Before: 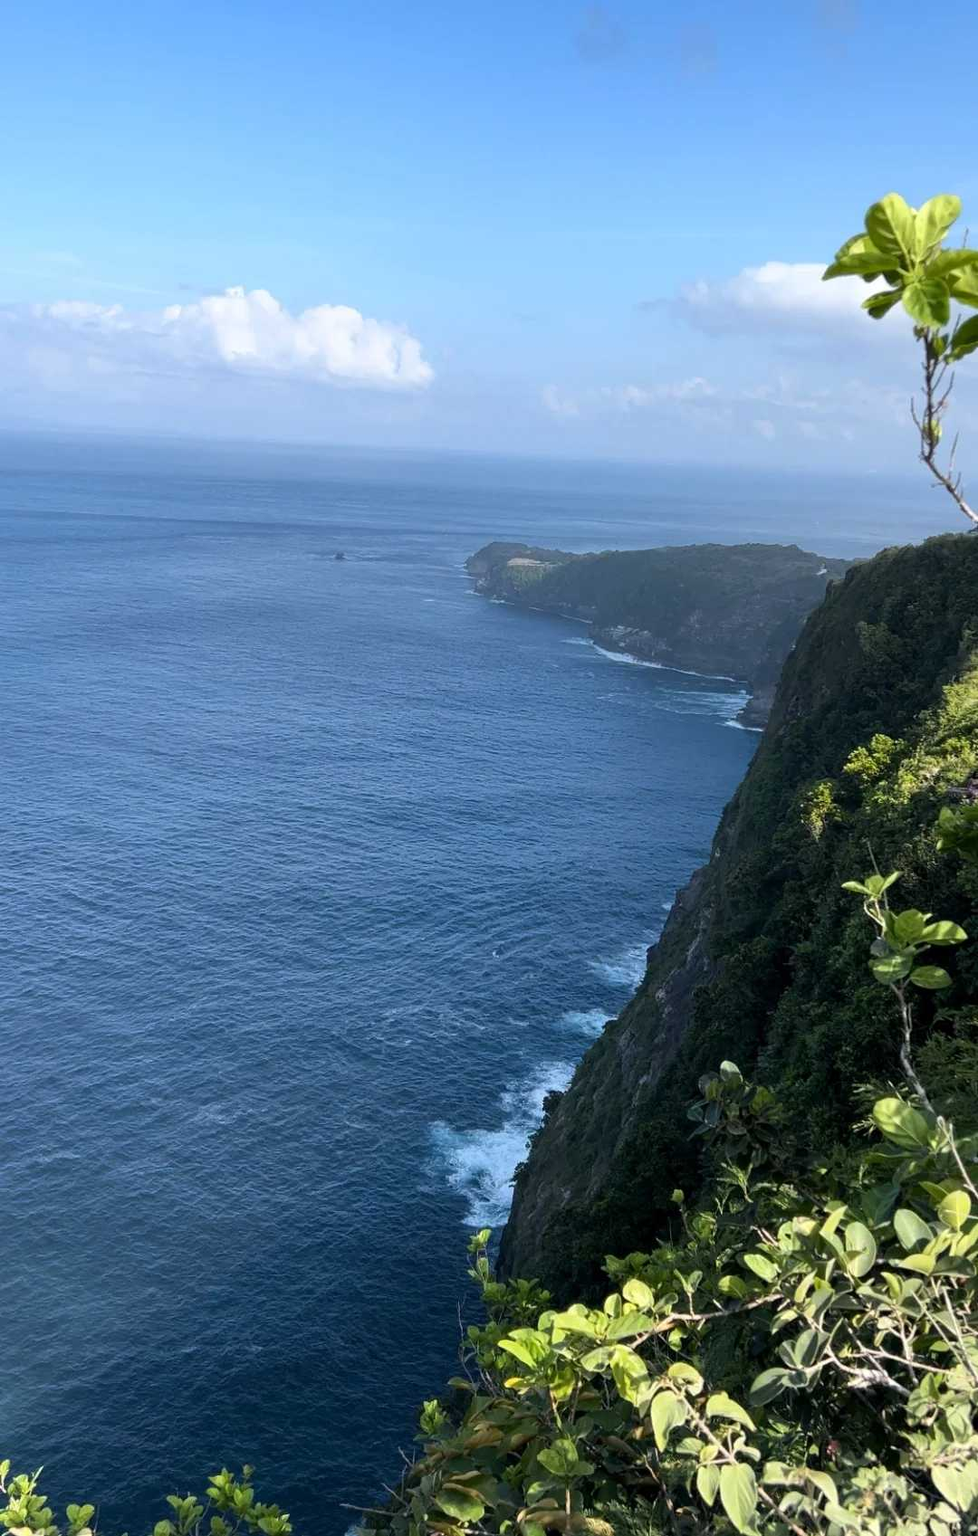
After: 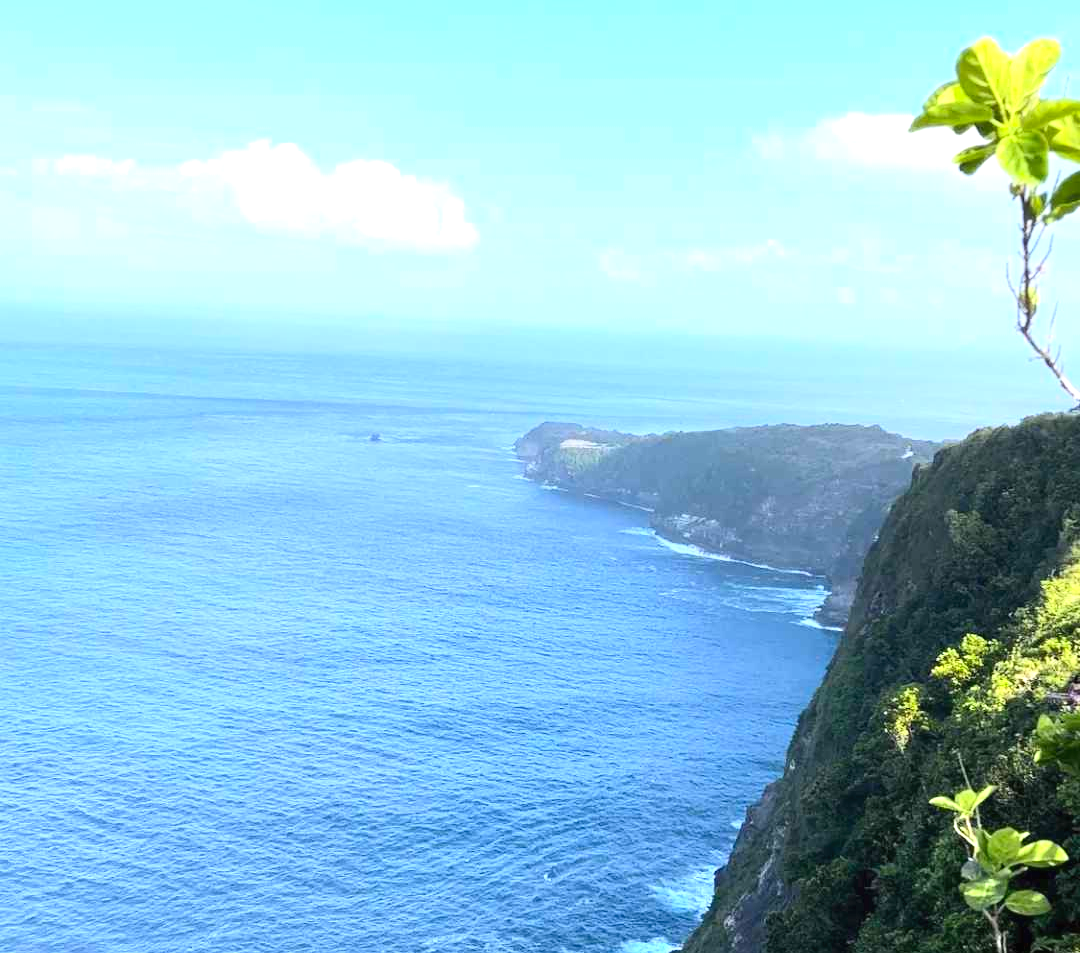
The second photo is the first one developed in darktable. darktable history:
crop and rotate: top 10.446%, bottom 33.354%
exposure: black level correction 0, exposure 1.026 EV, compensate exposure bias true, compensate highlight preservation false
contrast brightness saturation: contrast 0.197, brightness 0.167, saturation 0.225
